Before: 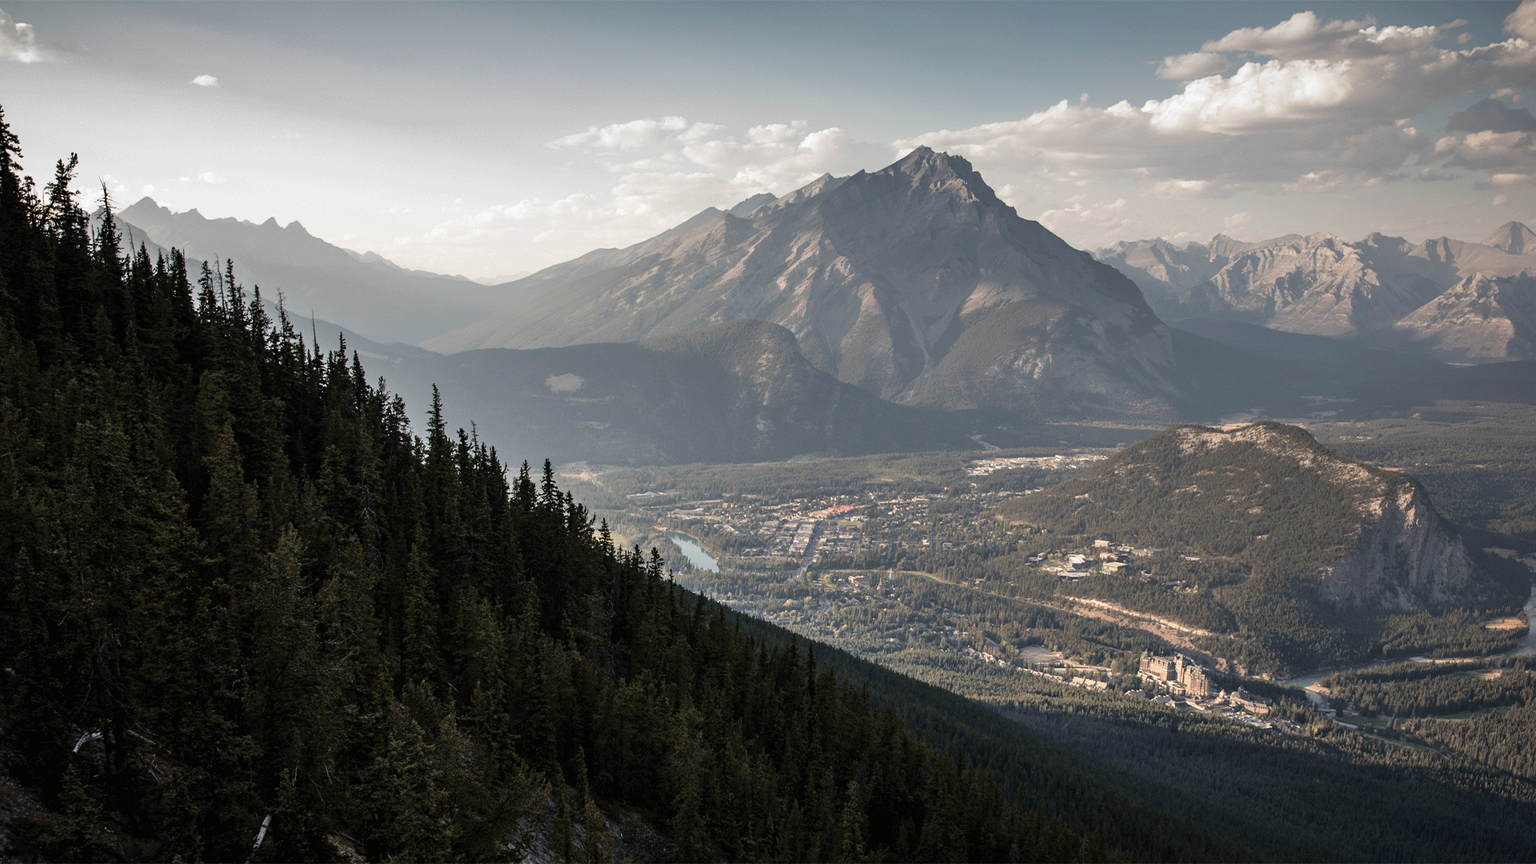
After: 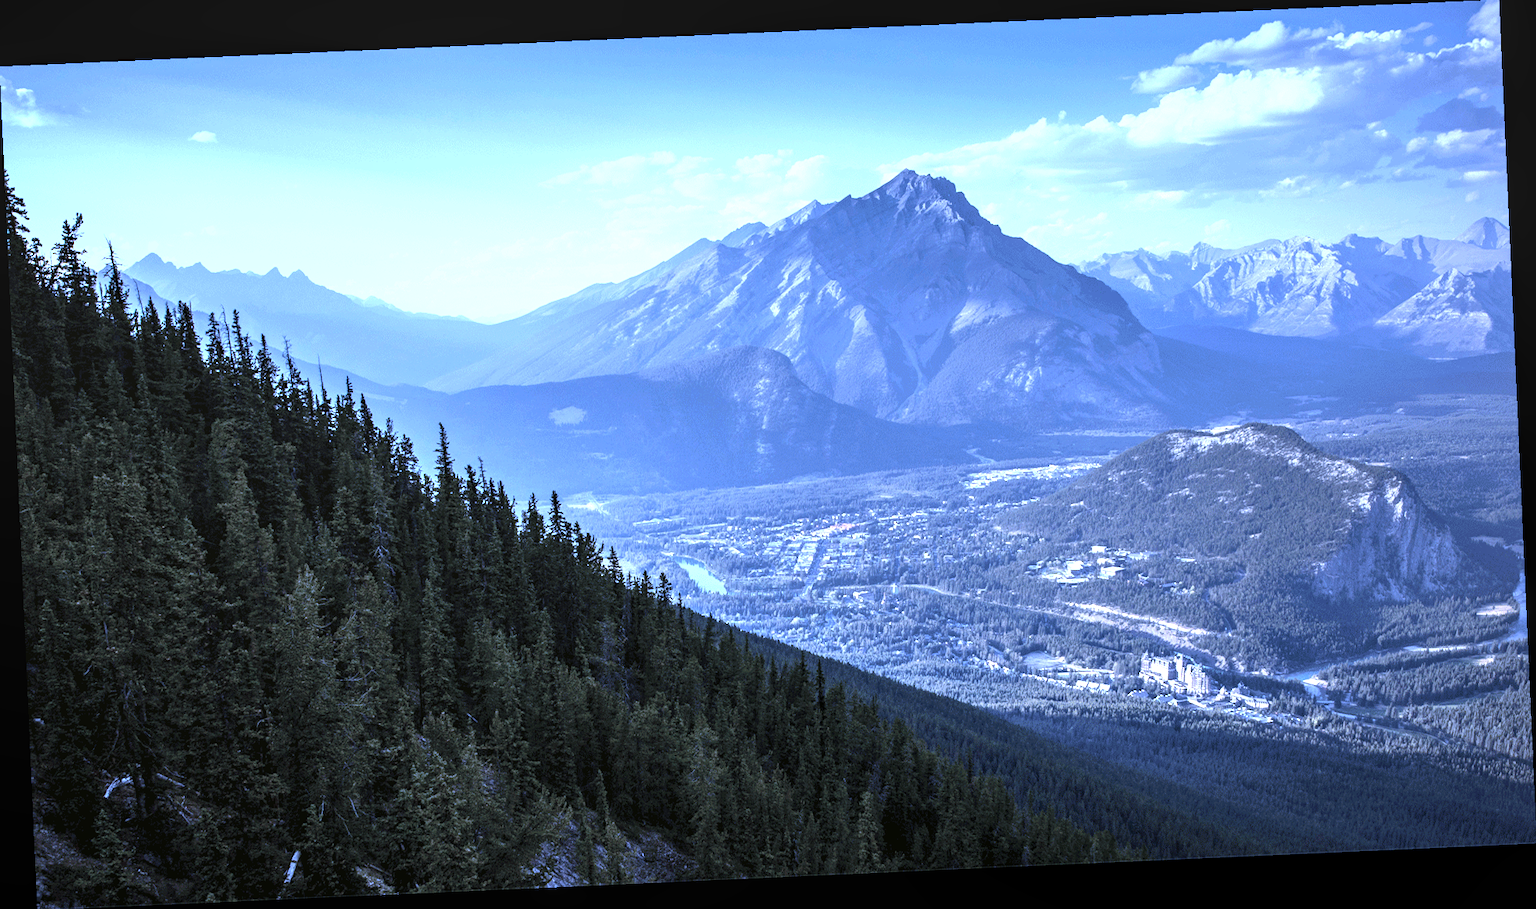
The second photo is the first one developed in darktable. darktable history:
white balance: red 0.766, blue 1.537
rotate and perspective: rotation -2.56°, automatic cropping off
local contrast: on, module defaults
exposure: black level correction 0, exposure 1.1 EV, compensate exposure bias true, compensate highlight preservation false
